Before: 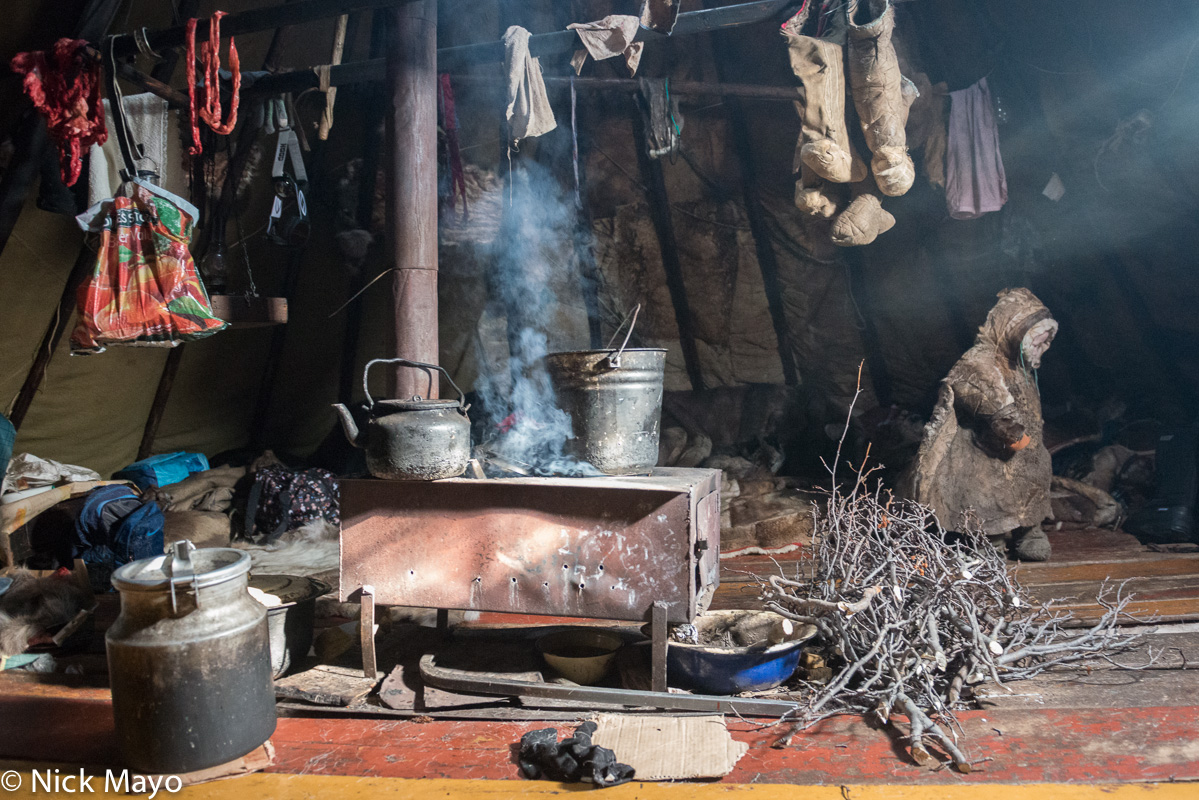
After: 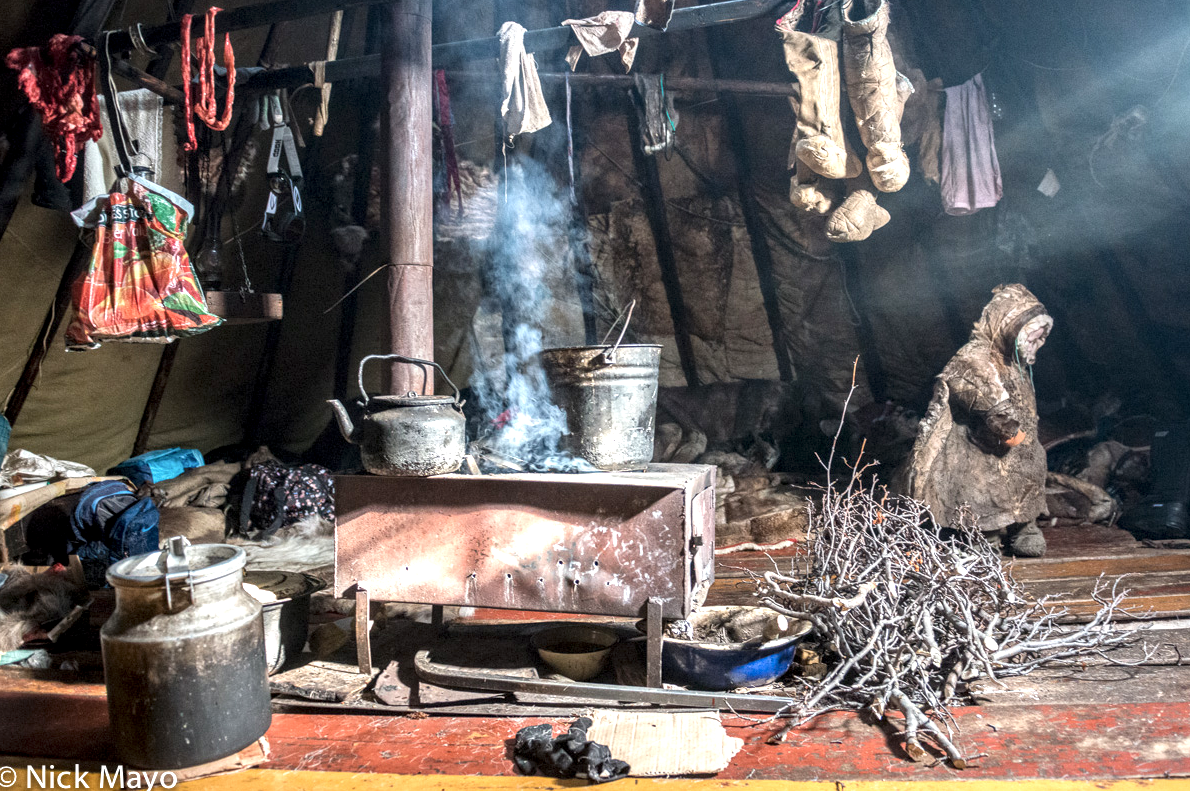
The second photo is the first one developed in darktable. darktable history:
crop: left 0.5%, top 0.596%, right 0.193%, bottom 0.456%
exposure: exposure 0.602 EV, compensate exposure bias true, compensate highlight preservation false
local contrast: detail 150%
